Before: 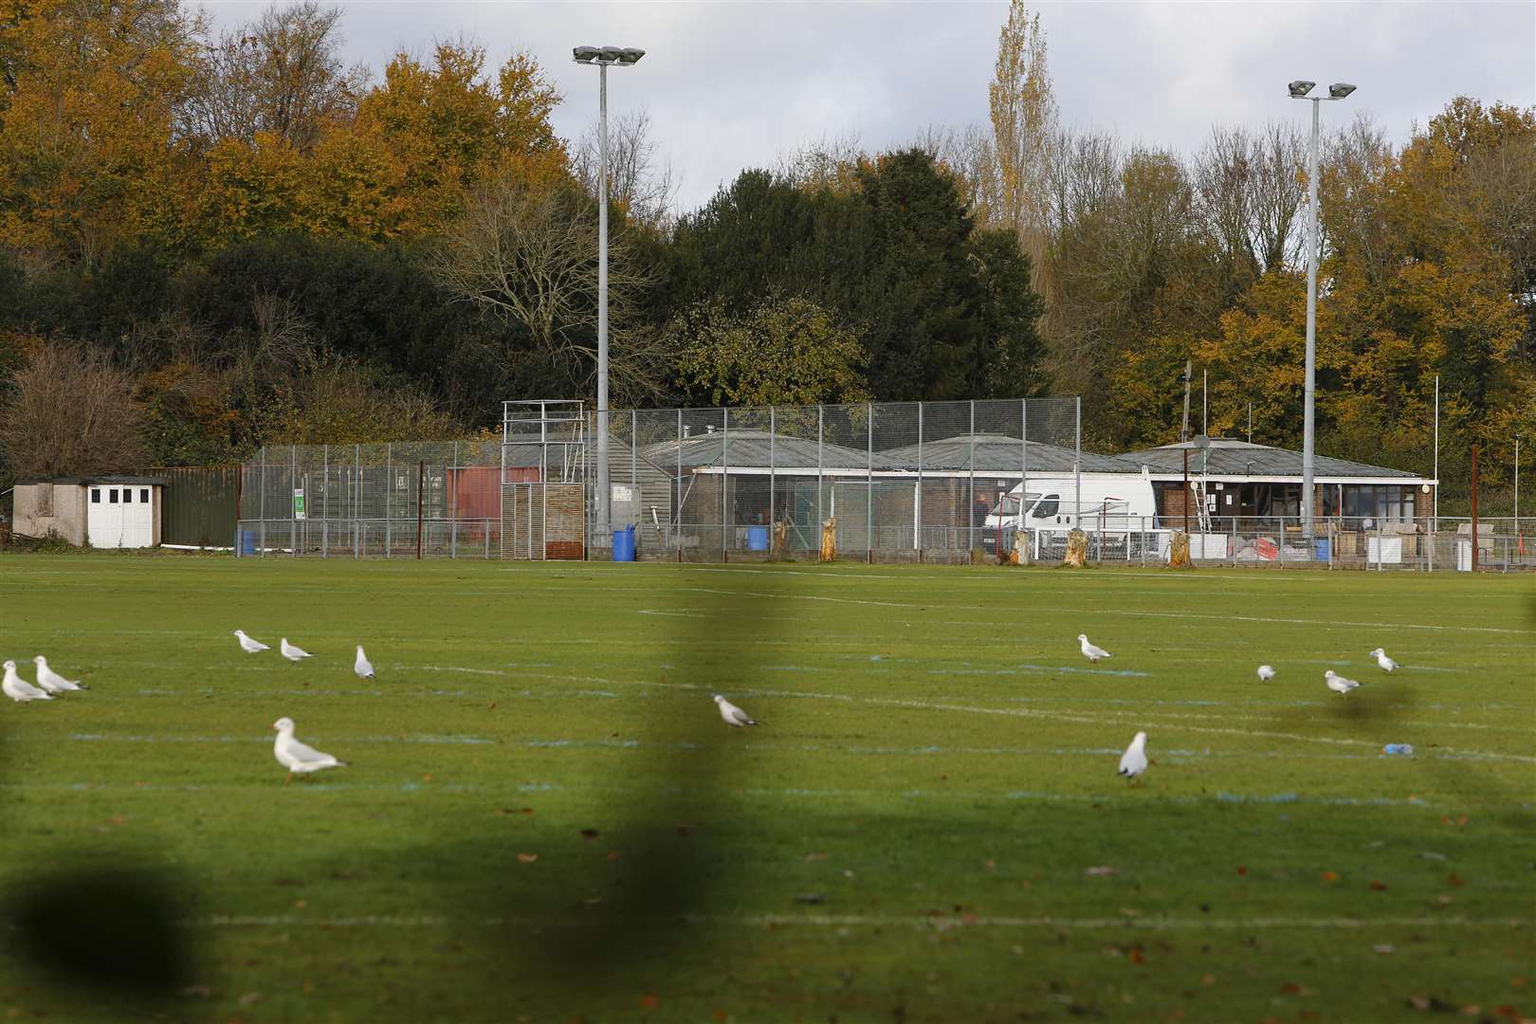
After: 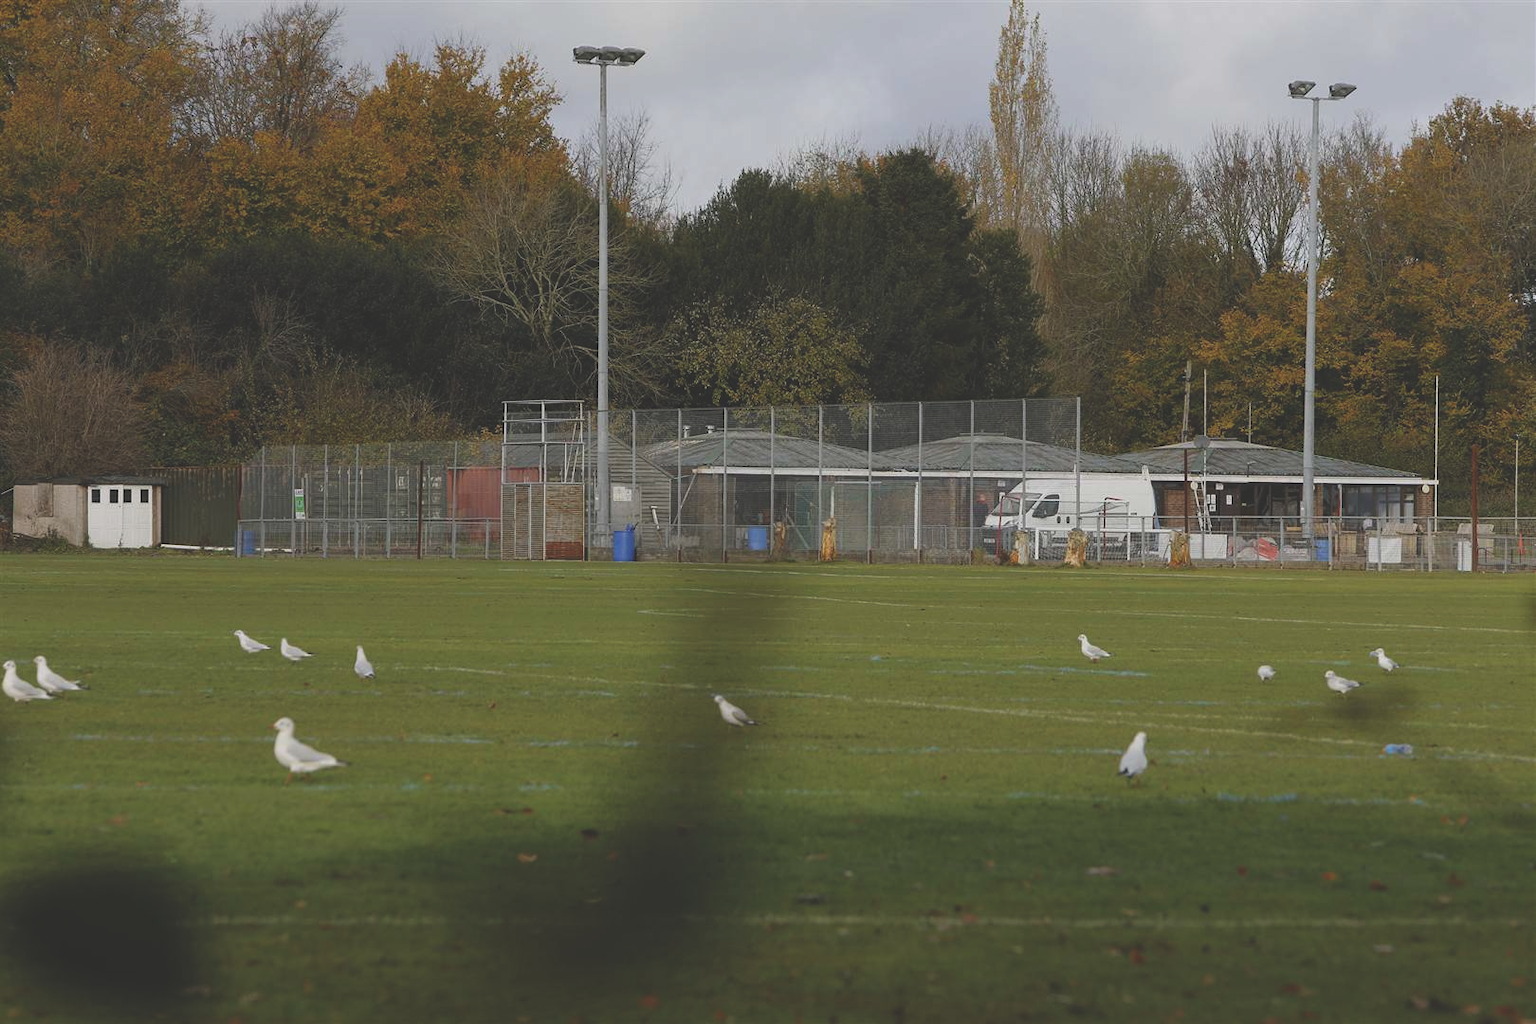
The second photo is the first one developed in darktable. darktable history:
exposure: black level correction -0.035, exposure -0.495 EV, compensate exposure bias true, compensate highlight preservation false
